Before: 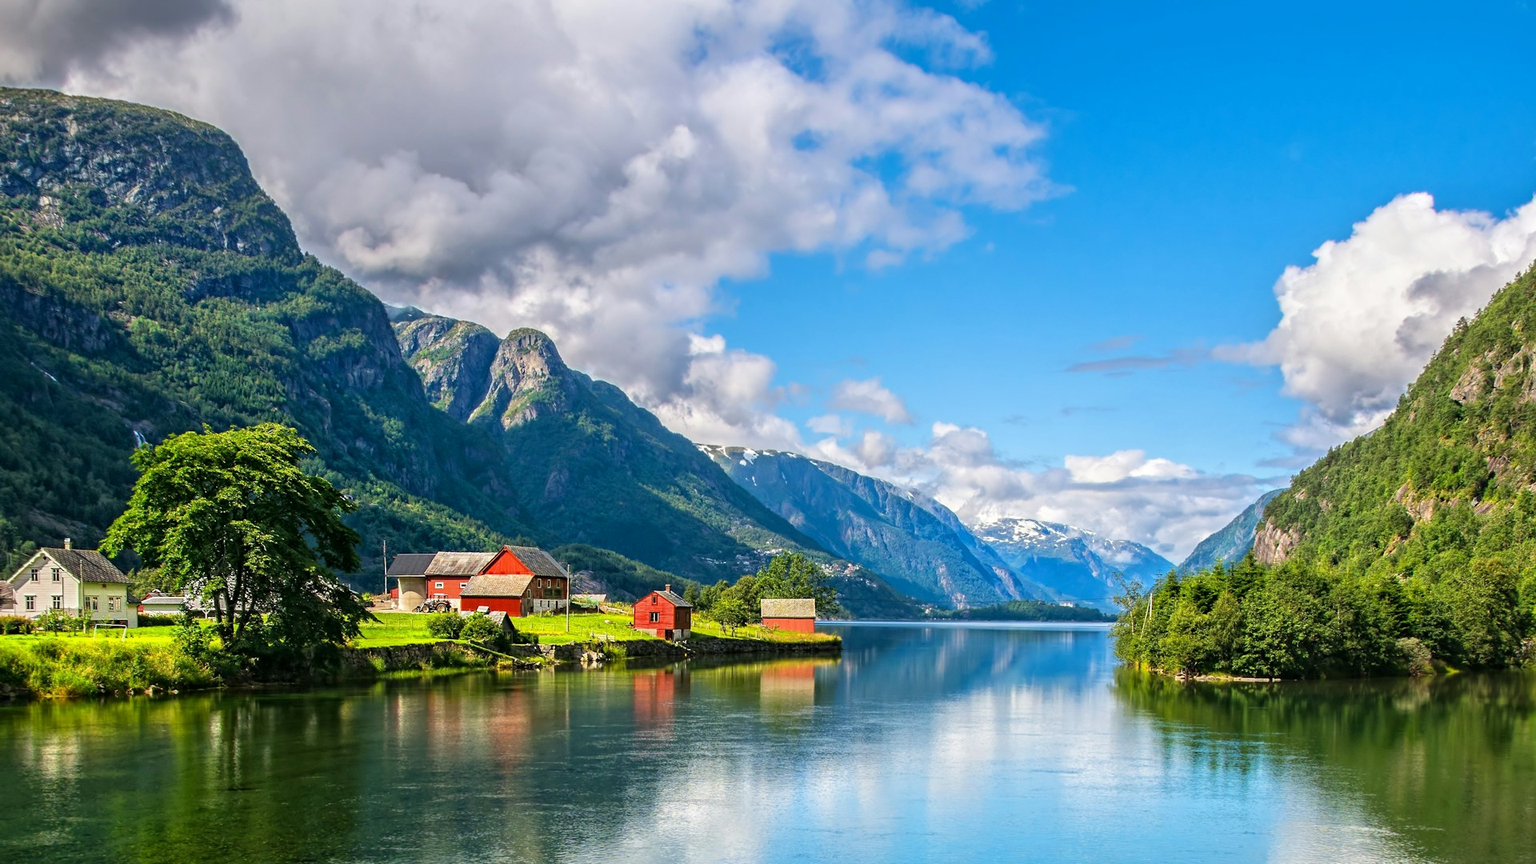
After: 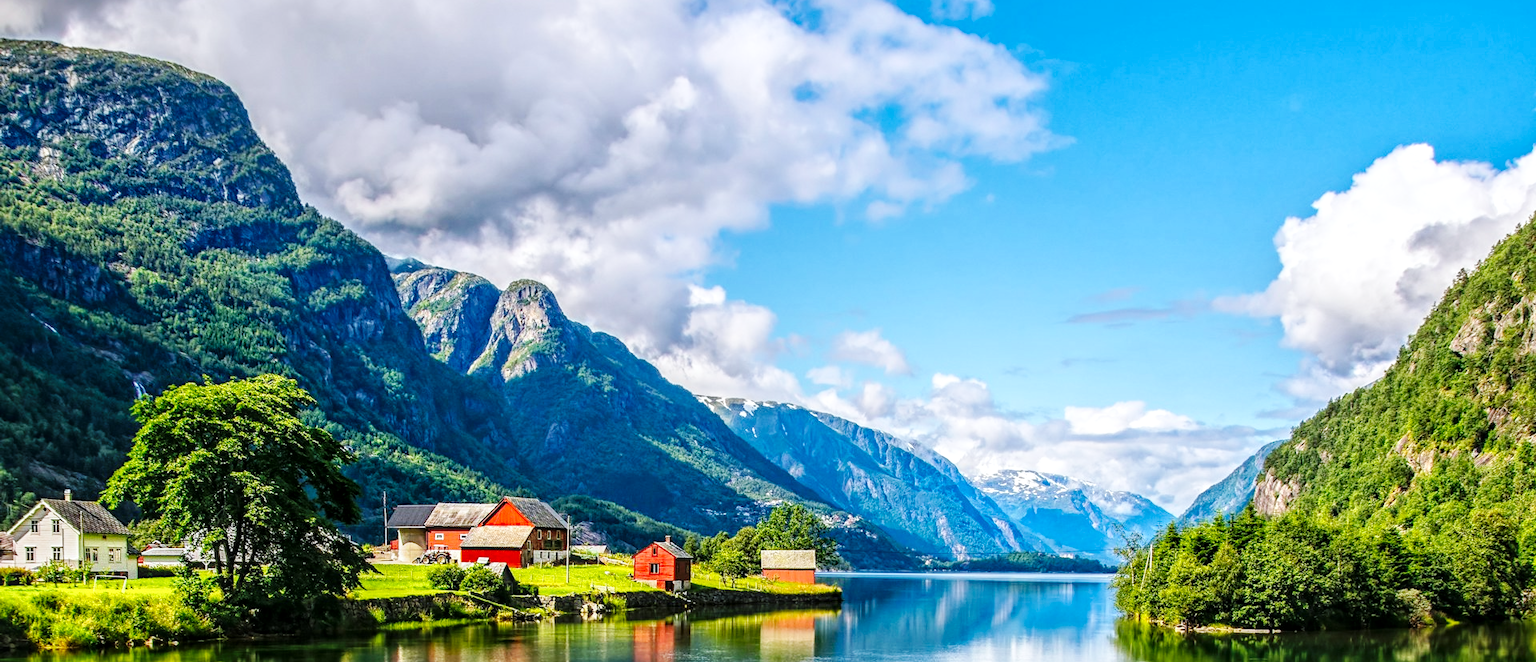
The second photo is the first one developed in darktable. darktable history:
local contrast: on, module defaults
white balance: red 0.983, blue 1.036
crop: top 5.667%, bottom 17.637%
base curve: curves: ch0 [(0, 0) (0.032, 0.025) (0.121, 0.166) (0.206, 0.329) (0.605, 0.79) (1, 1)], preserve colors none
tone equalizer: on, module defaults
